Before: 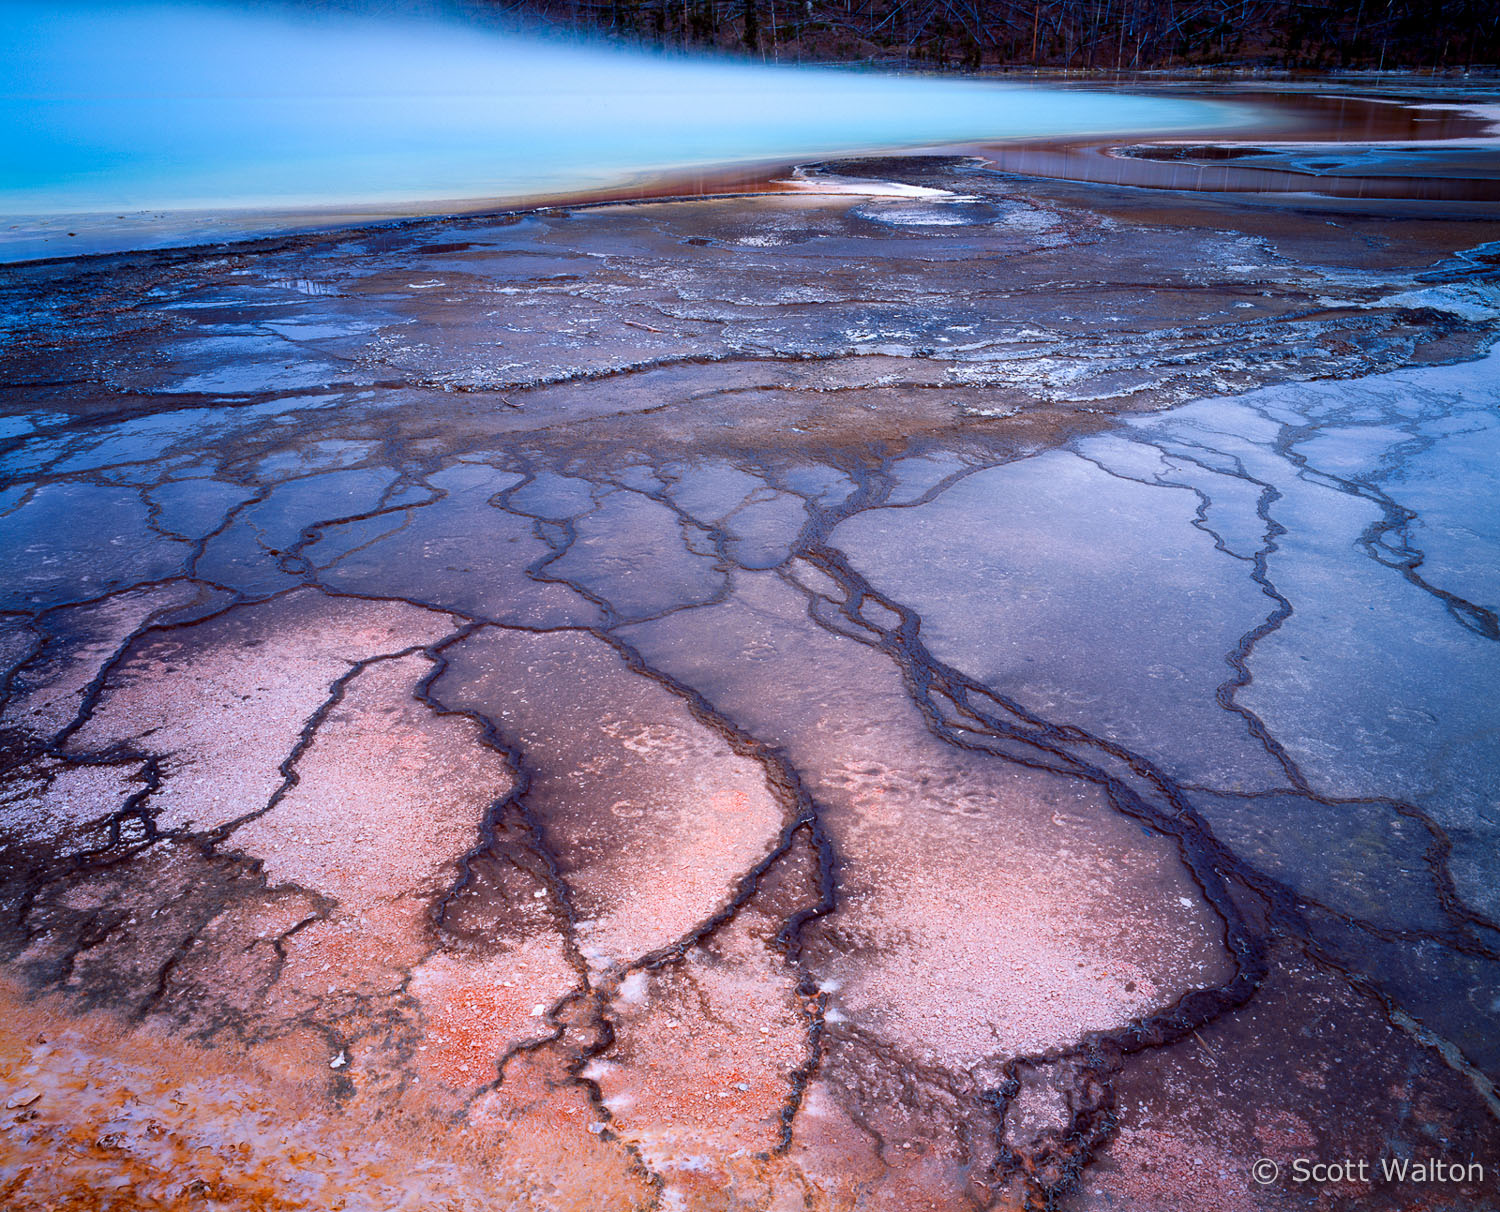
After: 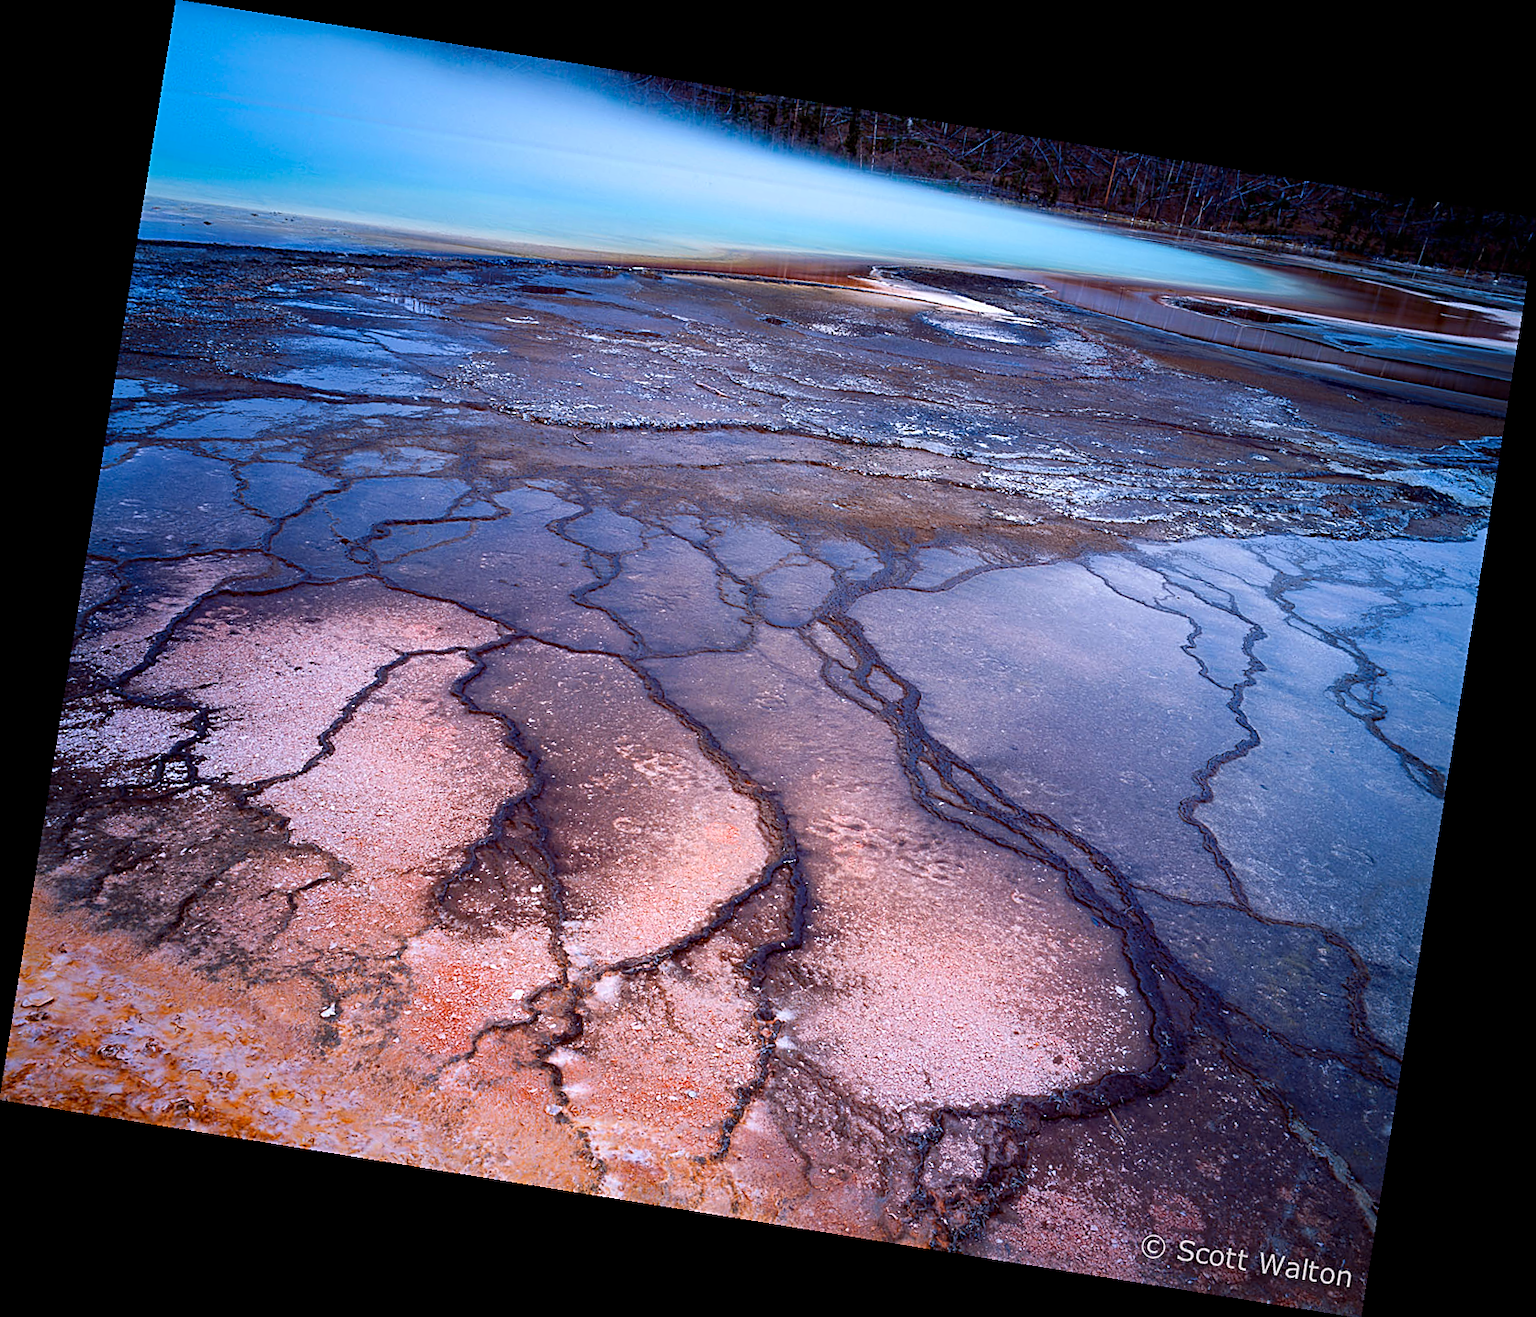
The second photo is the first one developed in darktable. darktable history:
rotate and perspective: rotation 9.12°, automatic cropping off
haze removal: compatibility mode true, adaptive false
sharpen: on, module defaults
